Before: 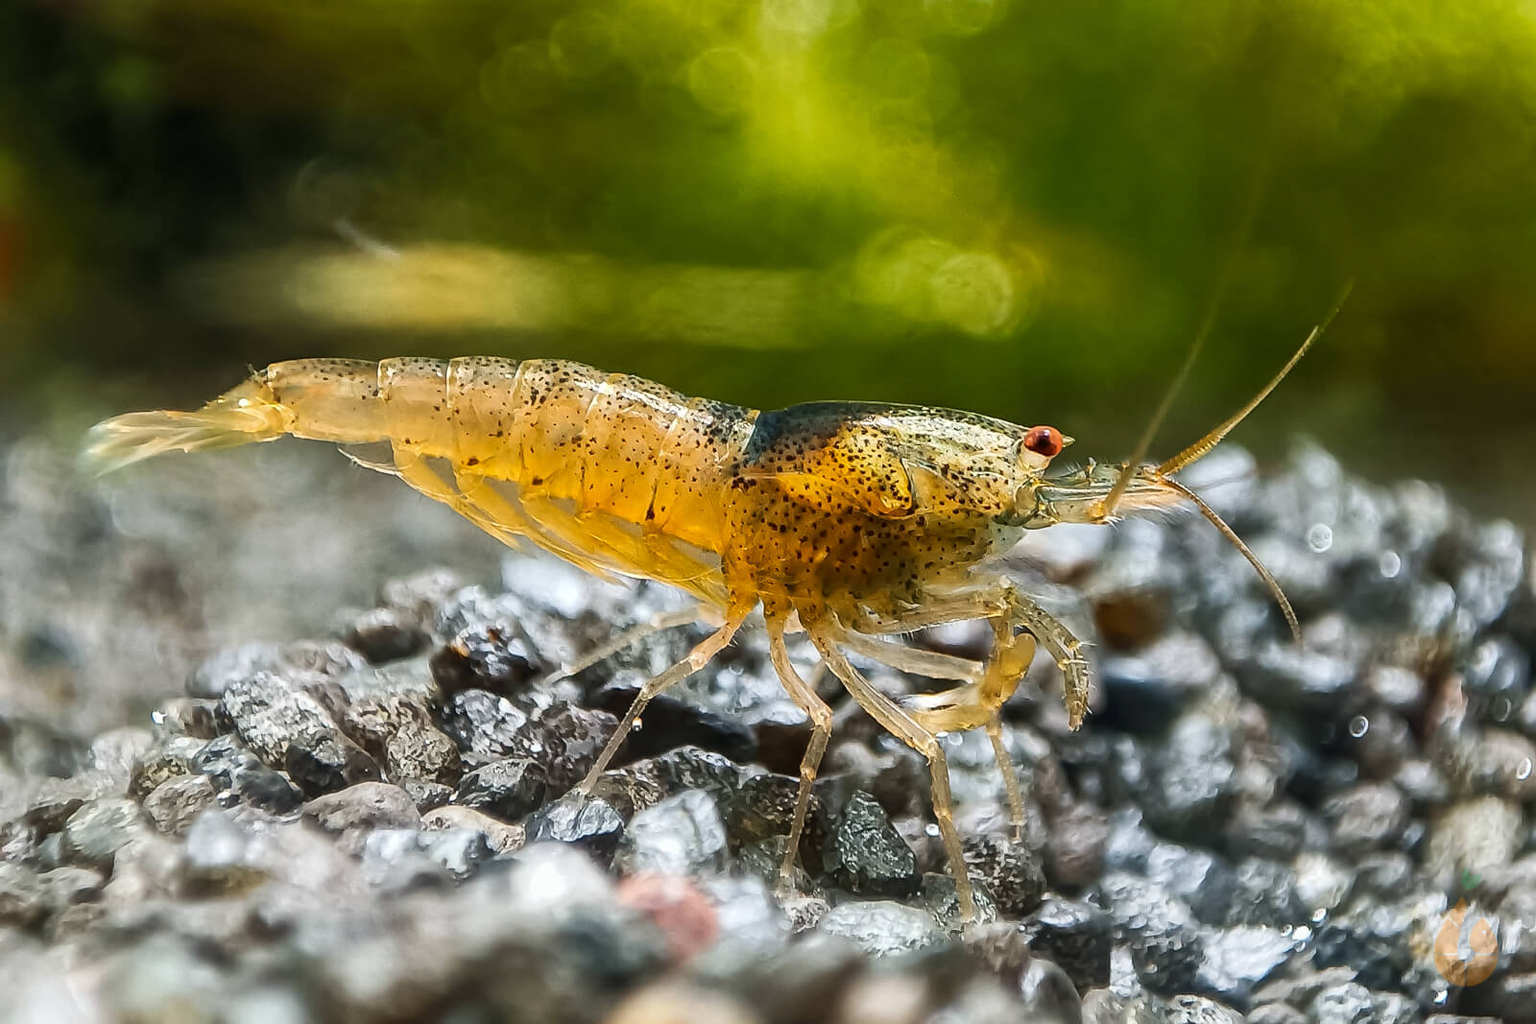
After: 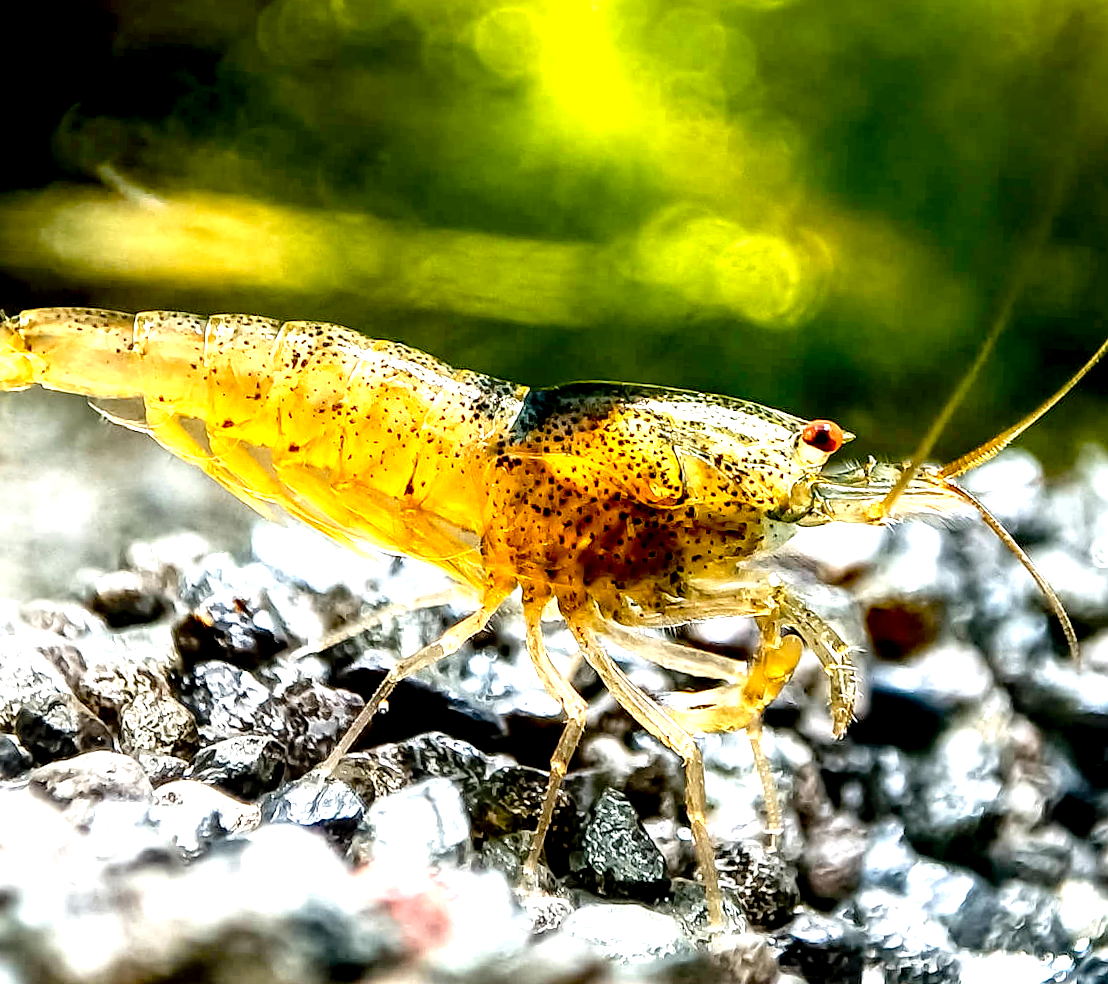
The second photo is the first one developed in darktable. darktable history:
exposure: black level correction 0.031, exposure 0.327 EV, compensate highlight preservation false
local contrast: on, module defaults
tone equalizer: -8 EV -1.04 EV, -7 EV -1.04 EV, -6 EV -0.83 EV, -5 EV -0.589 EV, -3 EV 0.563 EV, -2 EV 0.84 EV, -1 EV 1.01 EV, +0 EV 1.07 EV
crop and rotate: angle -3.21°, left 14.05%, top 0.037%, right 10.994%, bottom 0.052%
